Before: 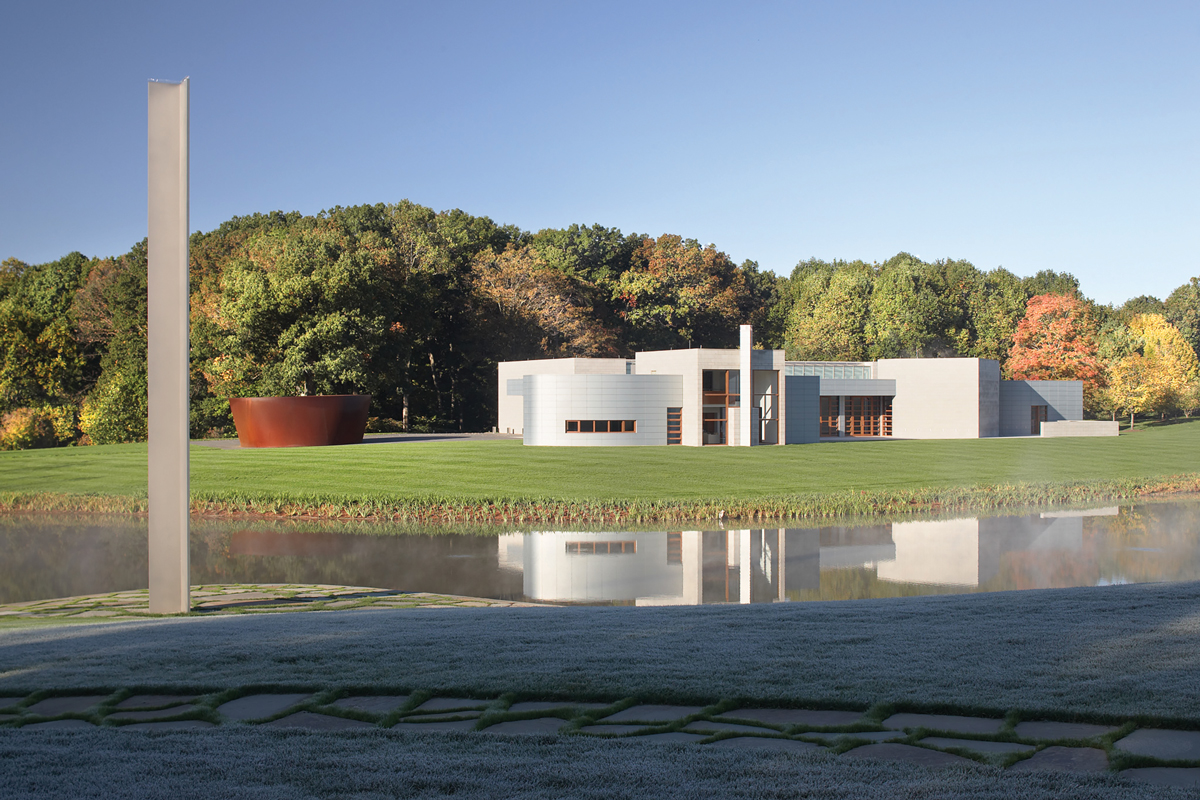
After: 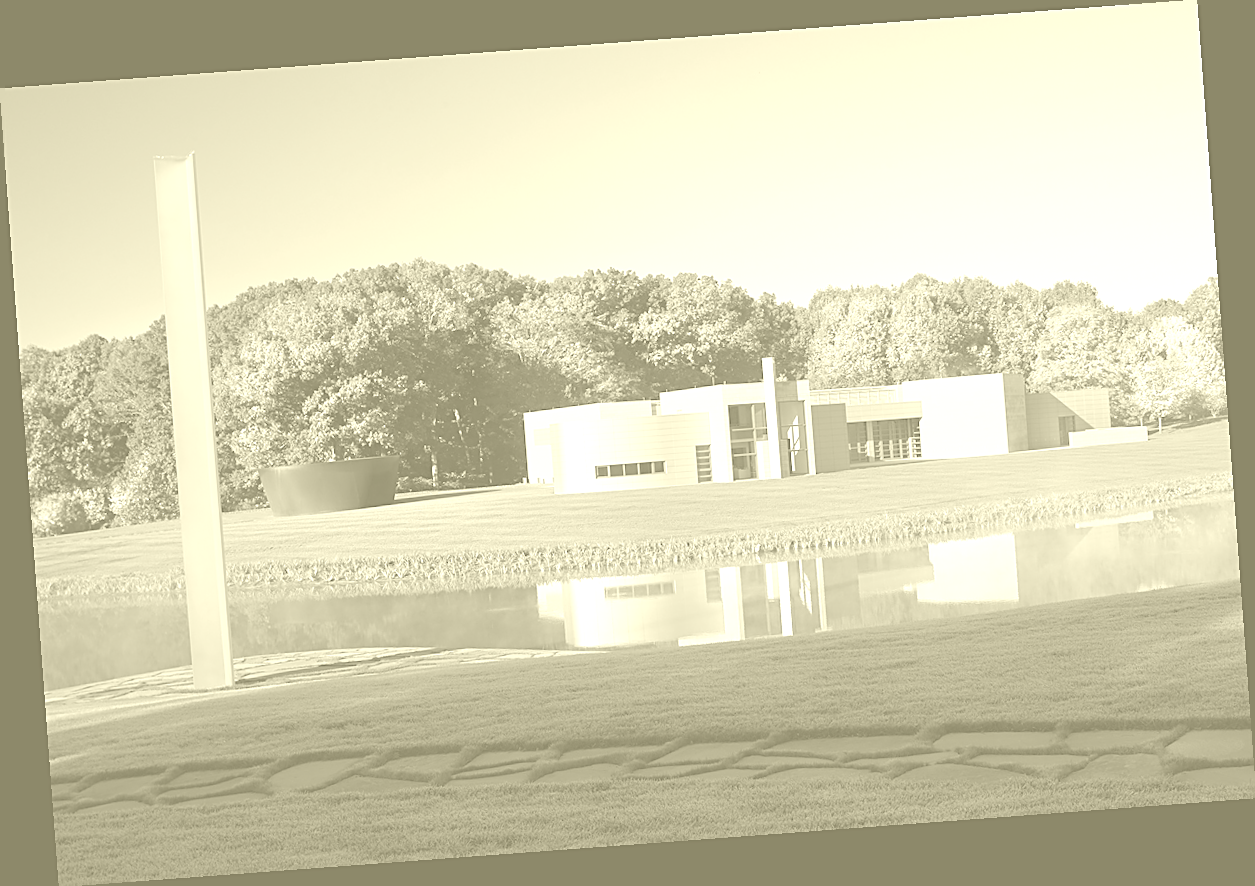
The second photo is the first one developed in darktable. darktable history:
rotate and perspective: rotation -4.25°, automatic cropping off
sharpen: on, module defaults
exposure: exposure 0.6 EV, compensate highlight preservation false
colorize: hue 43.2°, saturation 40%, version 1
